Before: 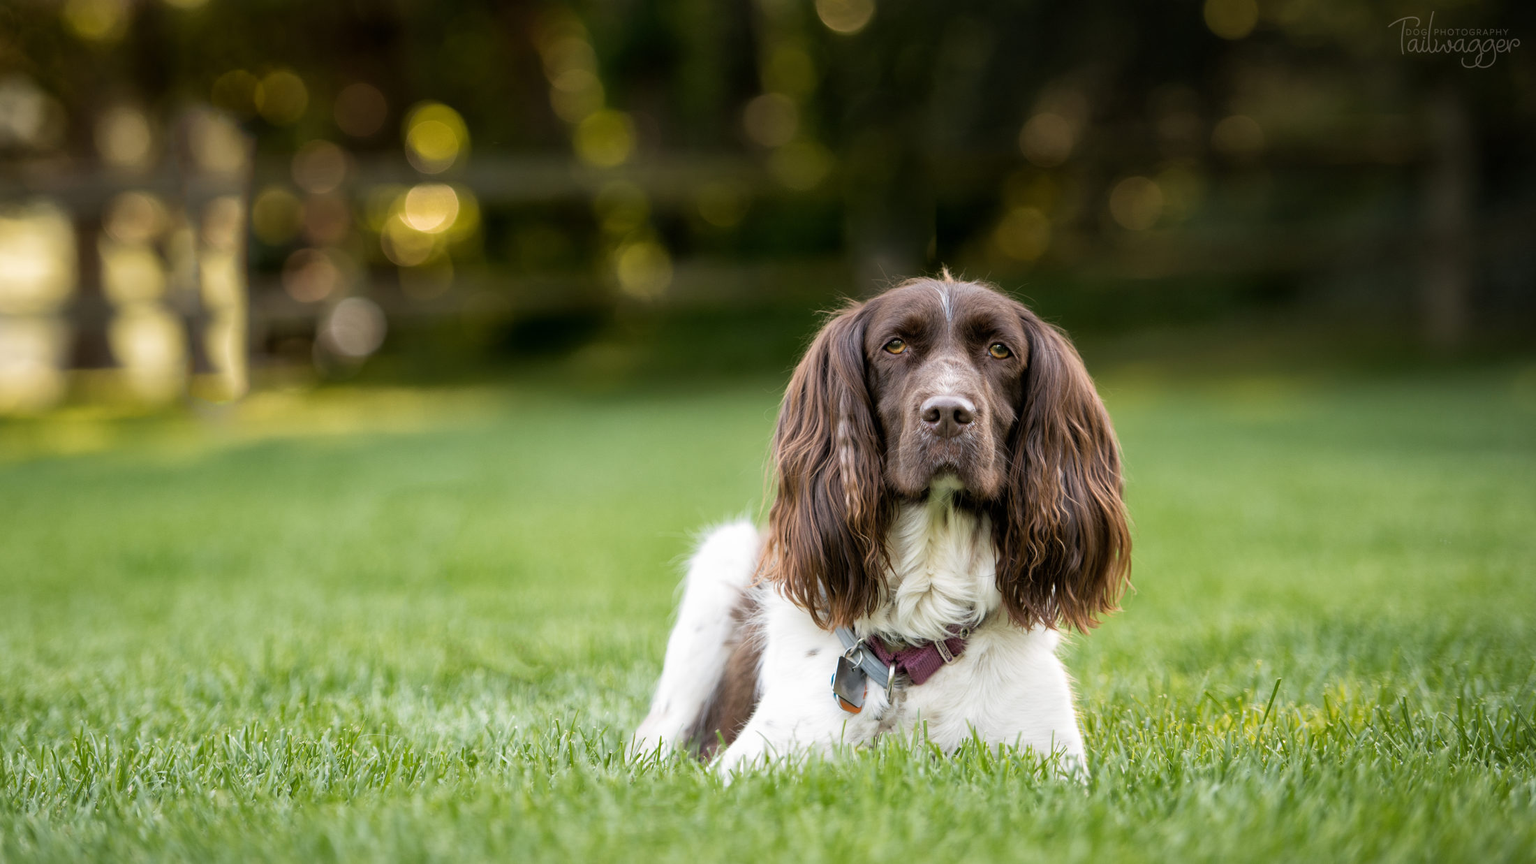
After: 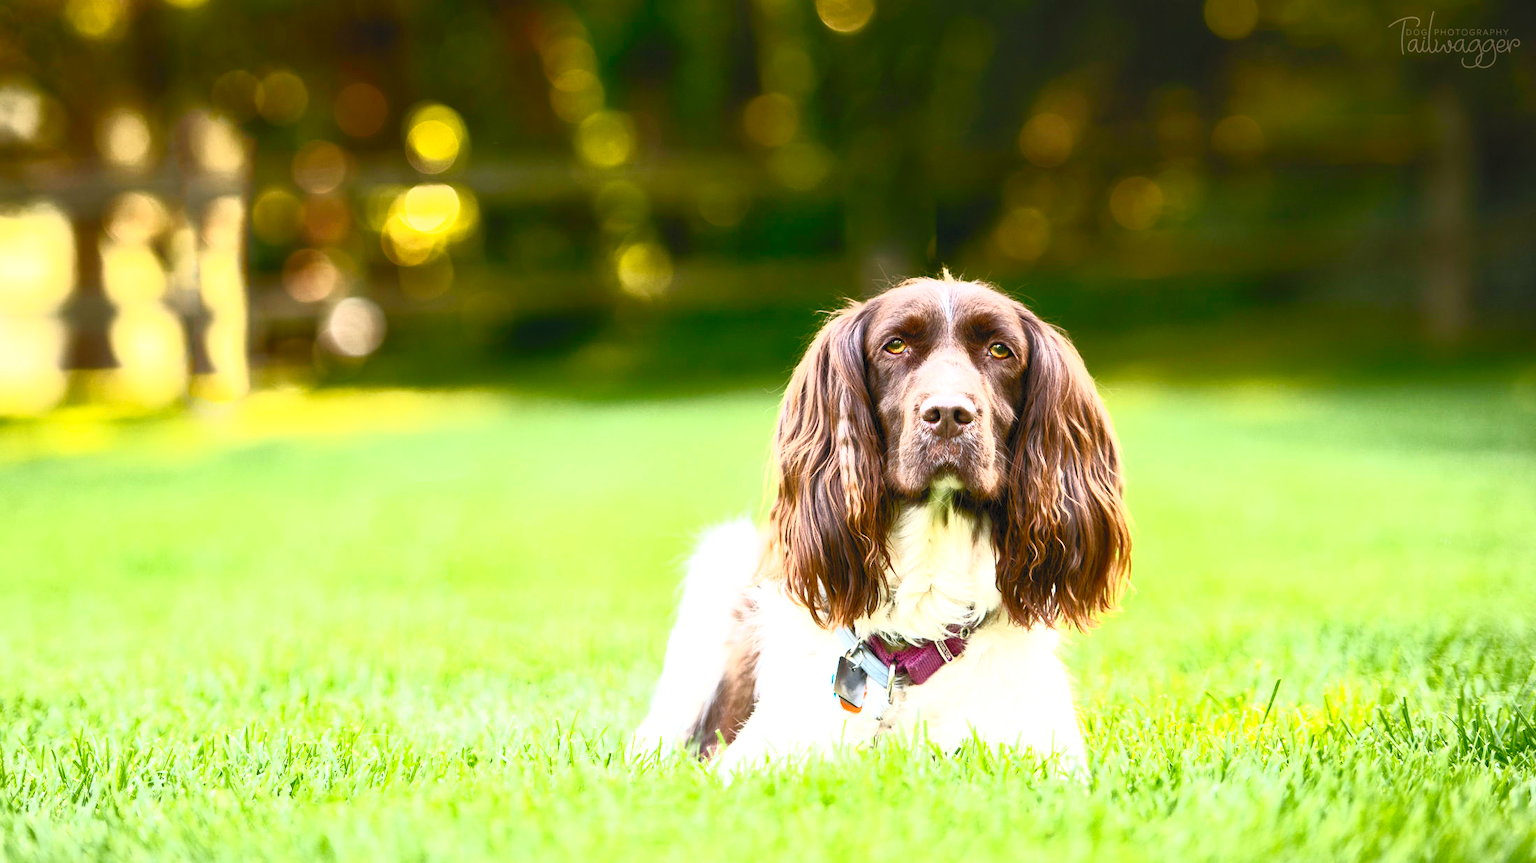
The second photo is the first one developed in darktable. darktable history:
levels: black 3.83%, levels [0, 0.43, 0.984]
contrast brightness saturation: contrast 0.827, brightness 0.594, saturation 0.584
